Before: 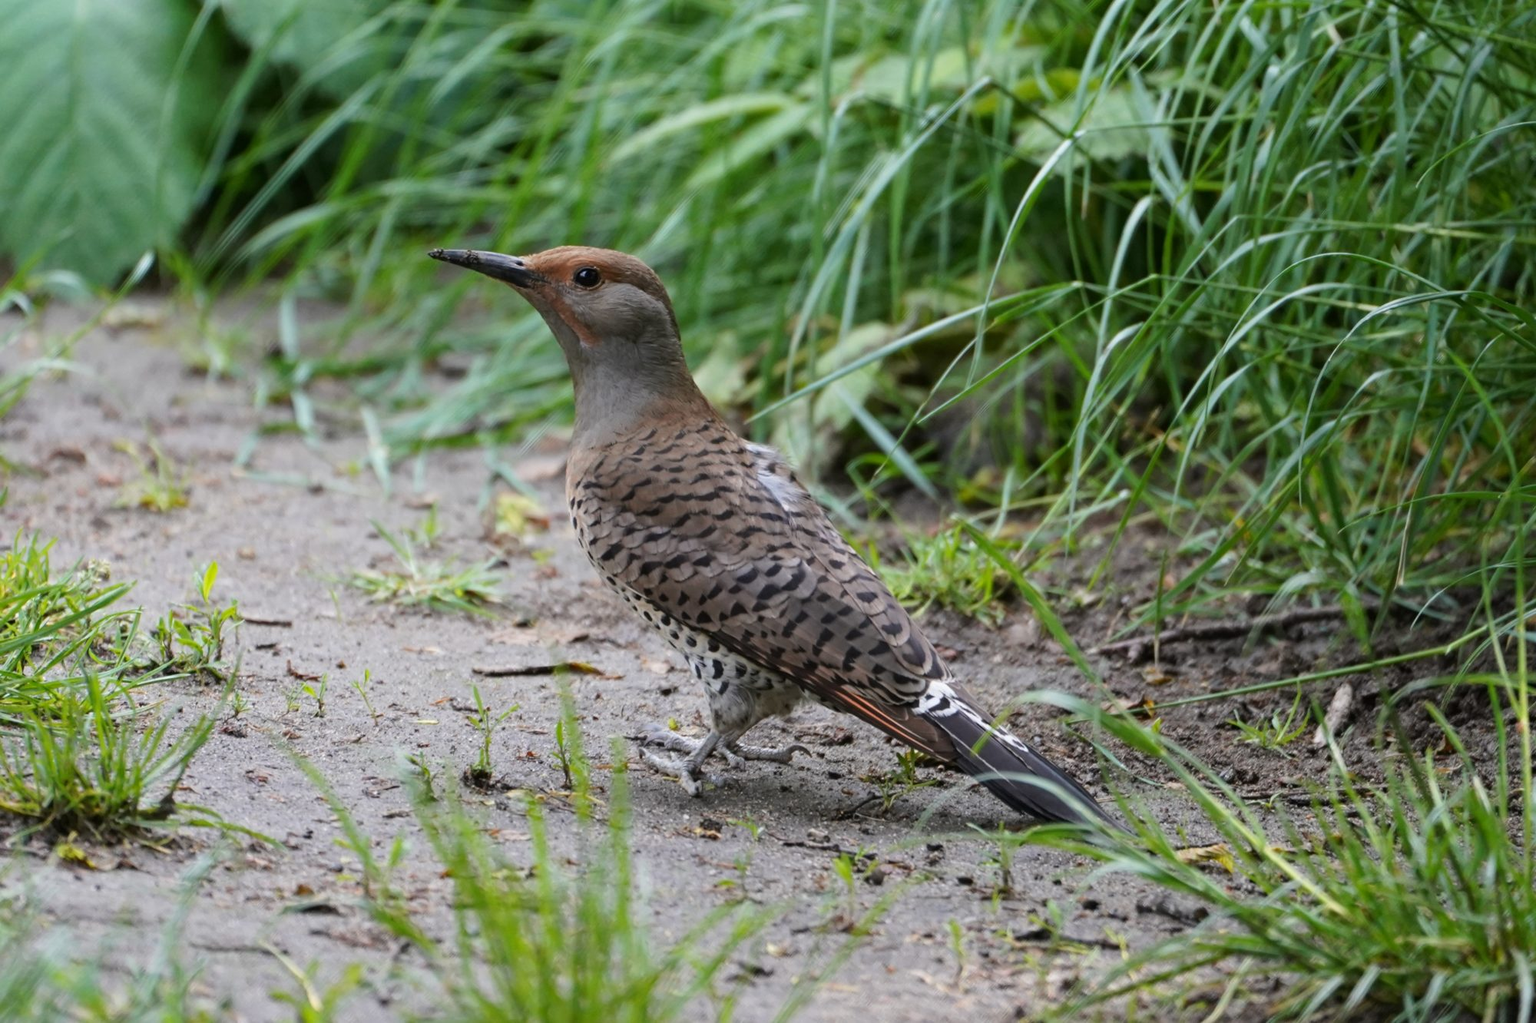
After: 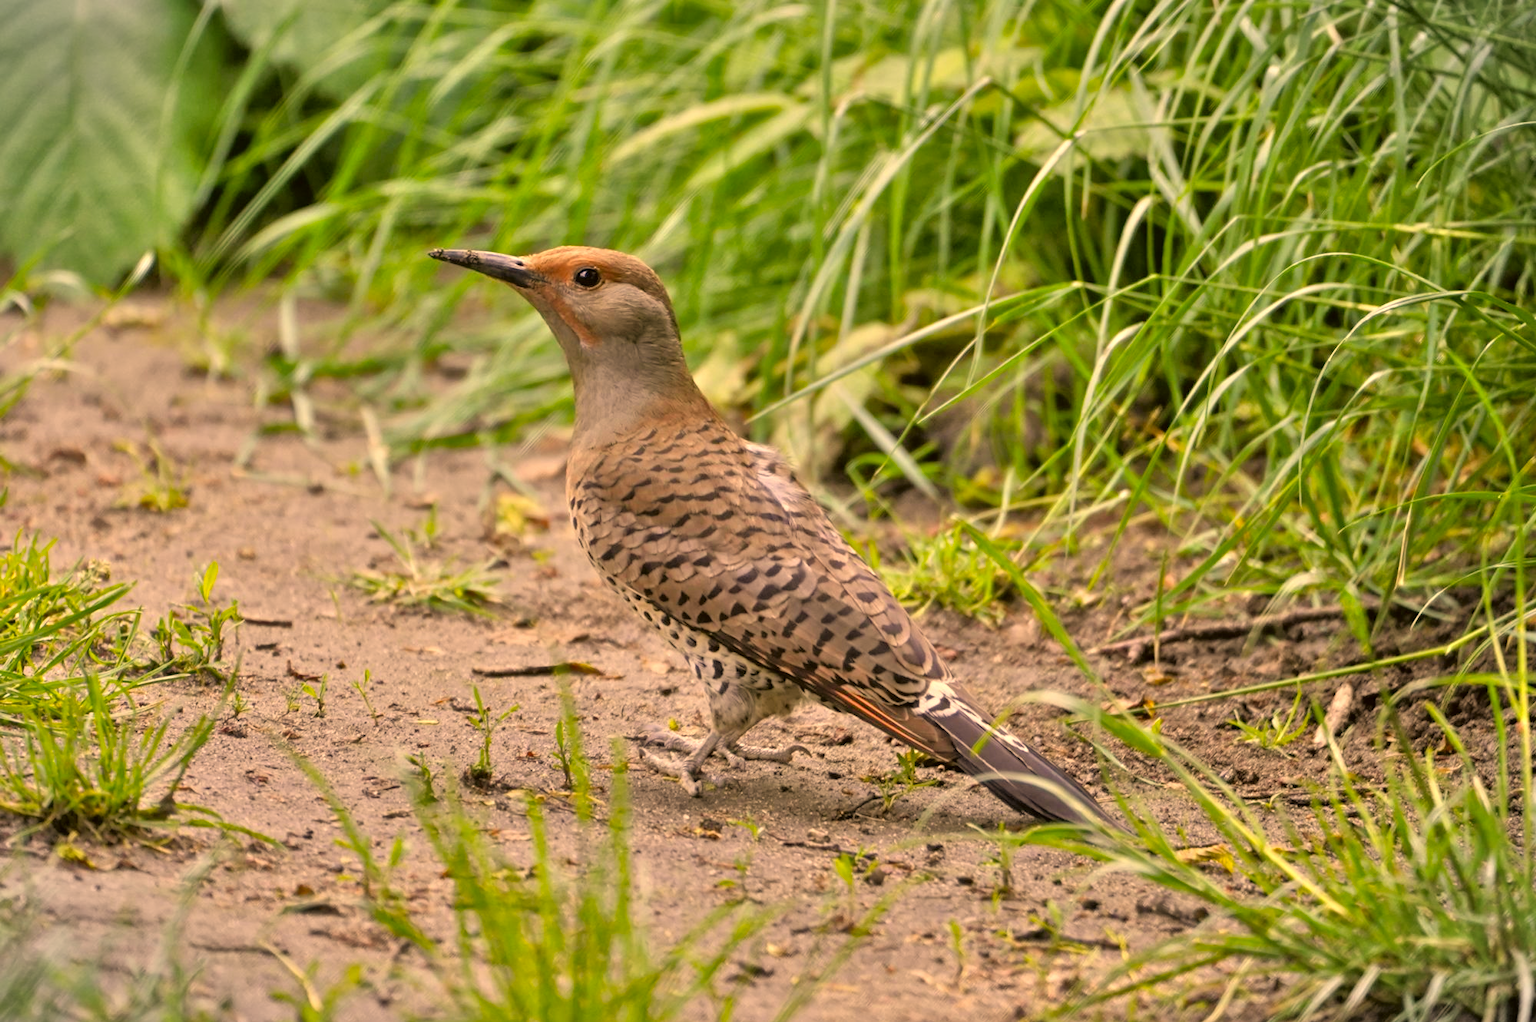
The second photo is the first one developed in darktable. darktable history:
tone equalizer: -7 EV 0.15 EV, -6 EV 0.6 EV, -5 EV 1.15 EV, -4 EV 1.33 EV, -3 EV 1.15 EV, -2 EV 0.6 EV, -1 EV 0.15 EV, mask exposure compensation -0.5 EV
shadows and highlights: shadows 60, soften with gaussian
color correction: highlights a* 17.94, highlights b* 35.39, shadows a* 1.48, shadows b* 6.42, saturation 1.01
vignetting: fall-off start 100%, brightness -0.282, width/height ratio 1.31
